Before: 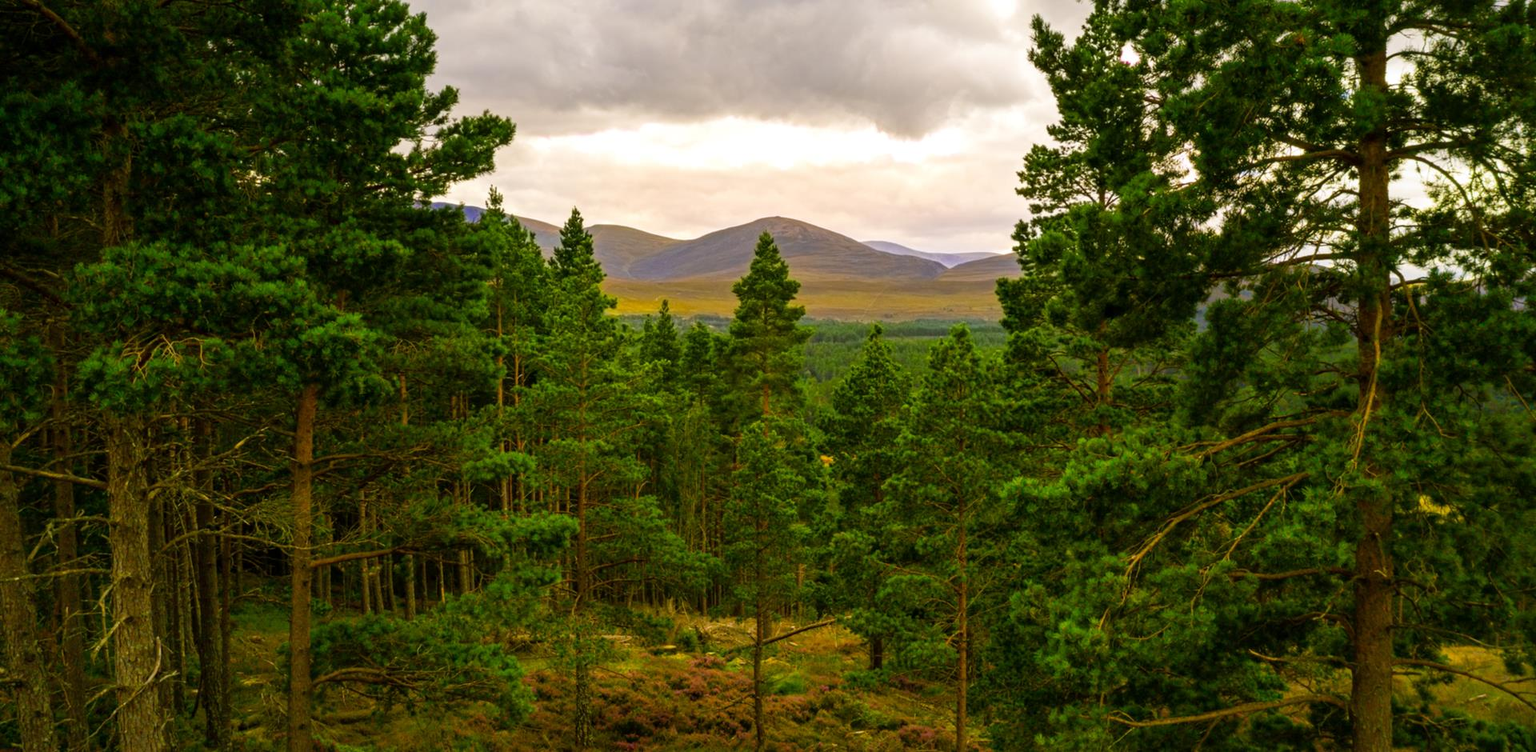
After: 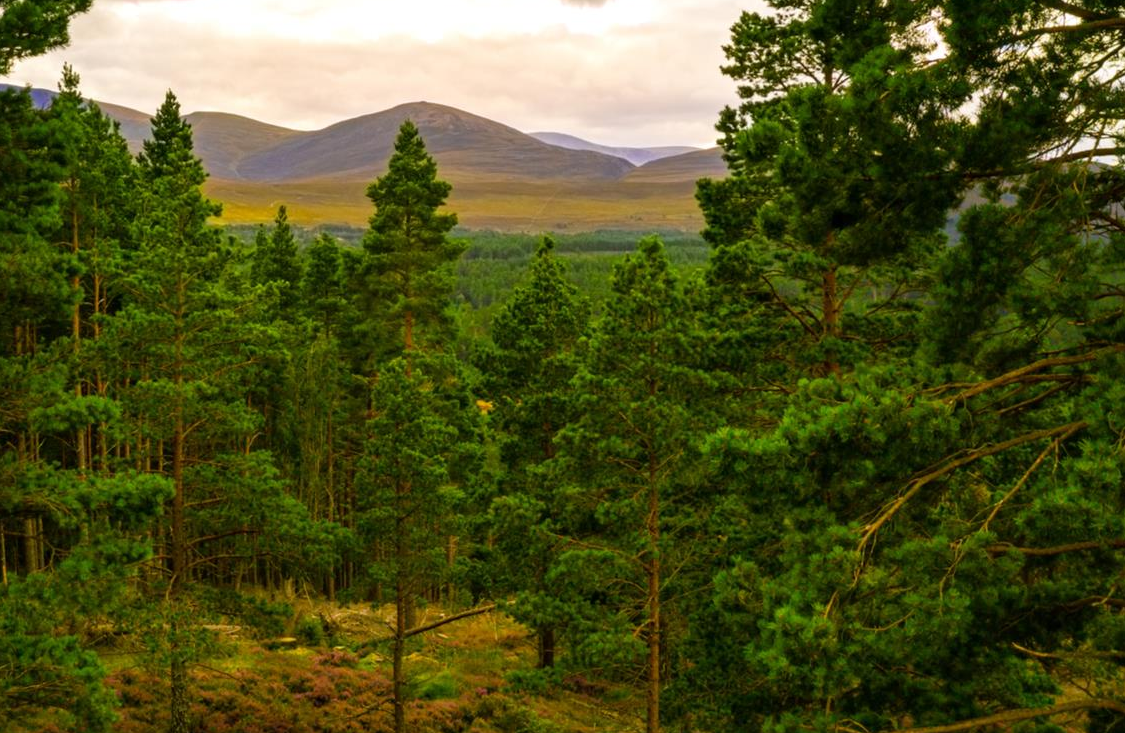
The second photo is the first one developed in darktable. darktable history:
crop and rotate: left 28.638%, top 18.08%, right 12.743%, bottom 3.841%
